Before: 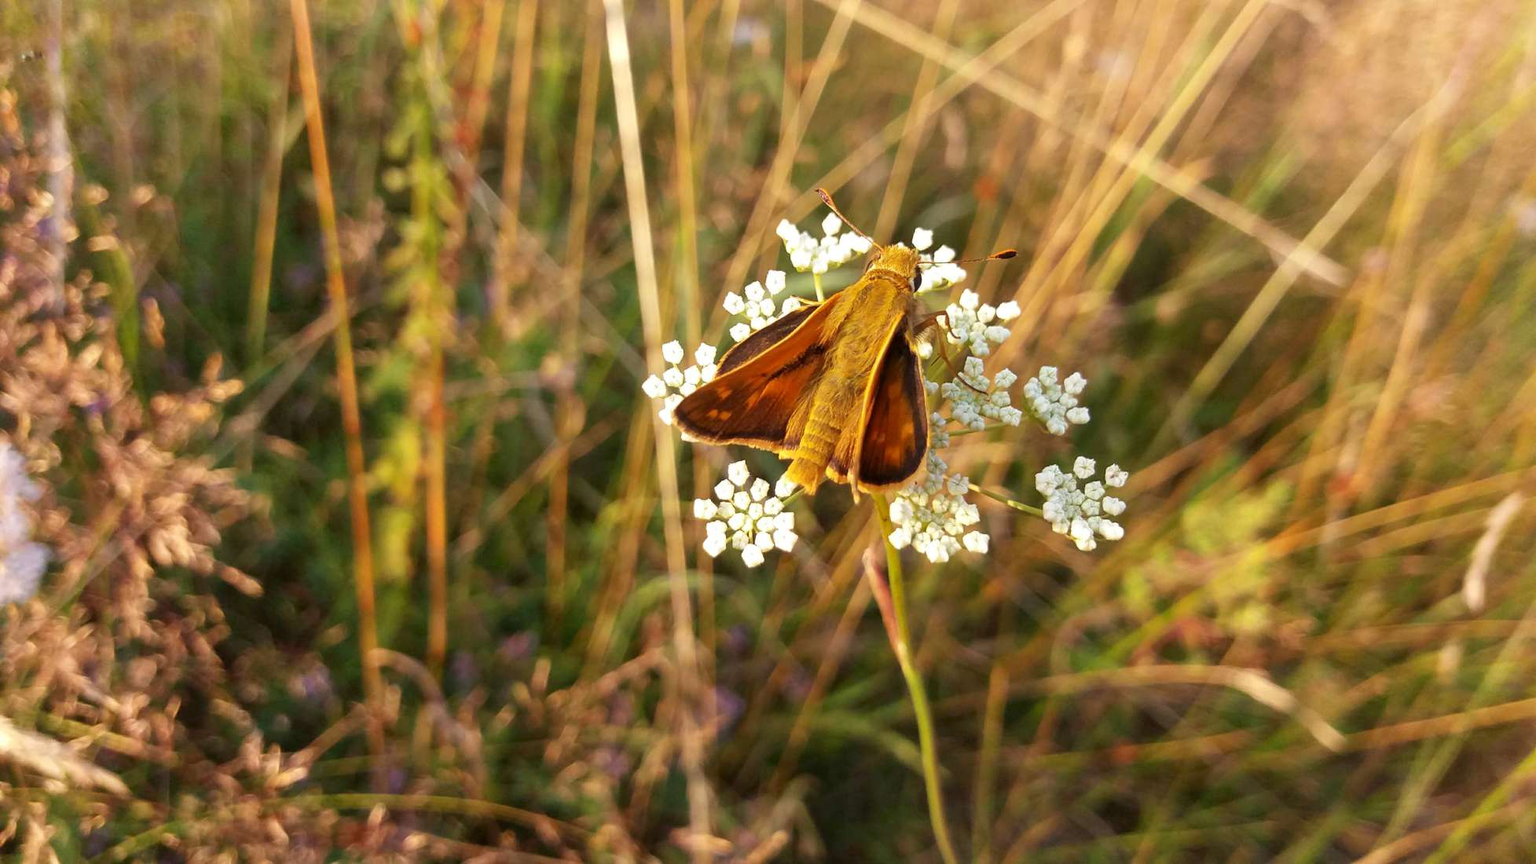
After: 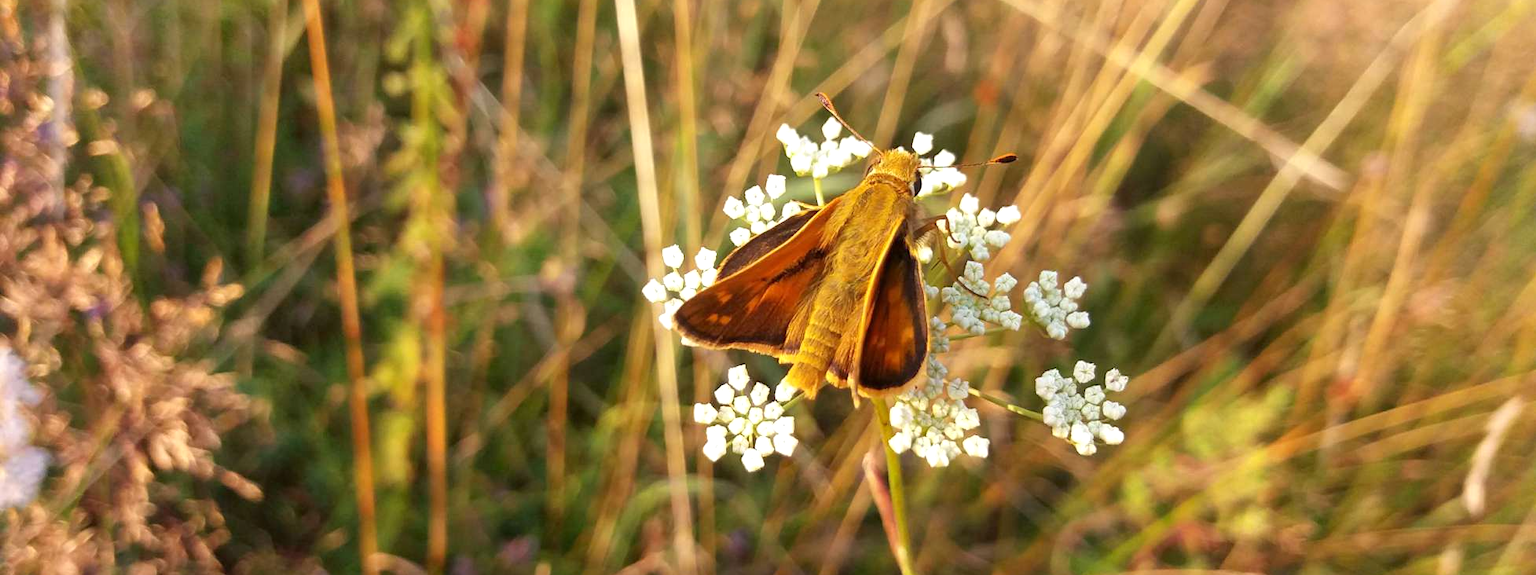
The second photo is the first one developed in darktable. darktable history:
crop: top 11.166%, bottom 22.168%
exposure: exposure 0.178 EV, compensate exposure bias true, compensate highlight preservation false
